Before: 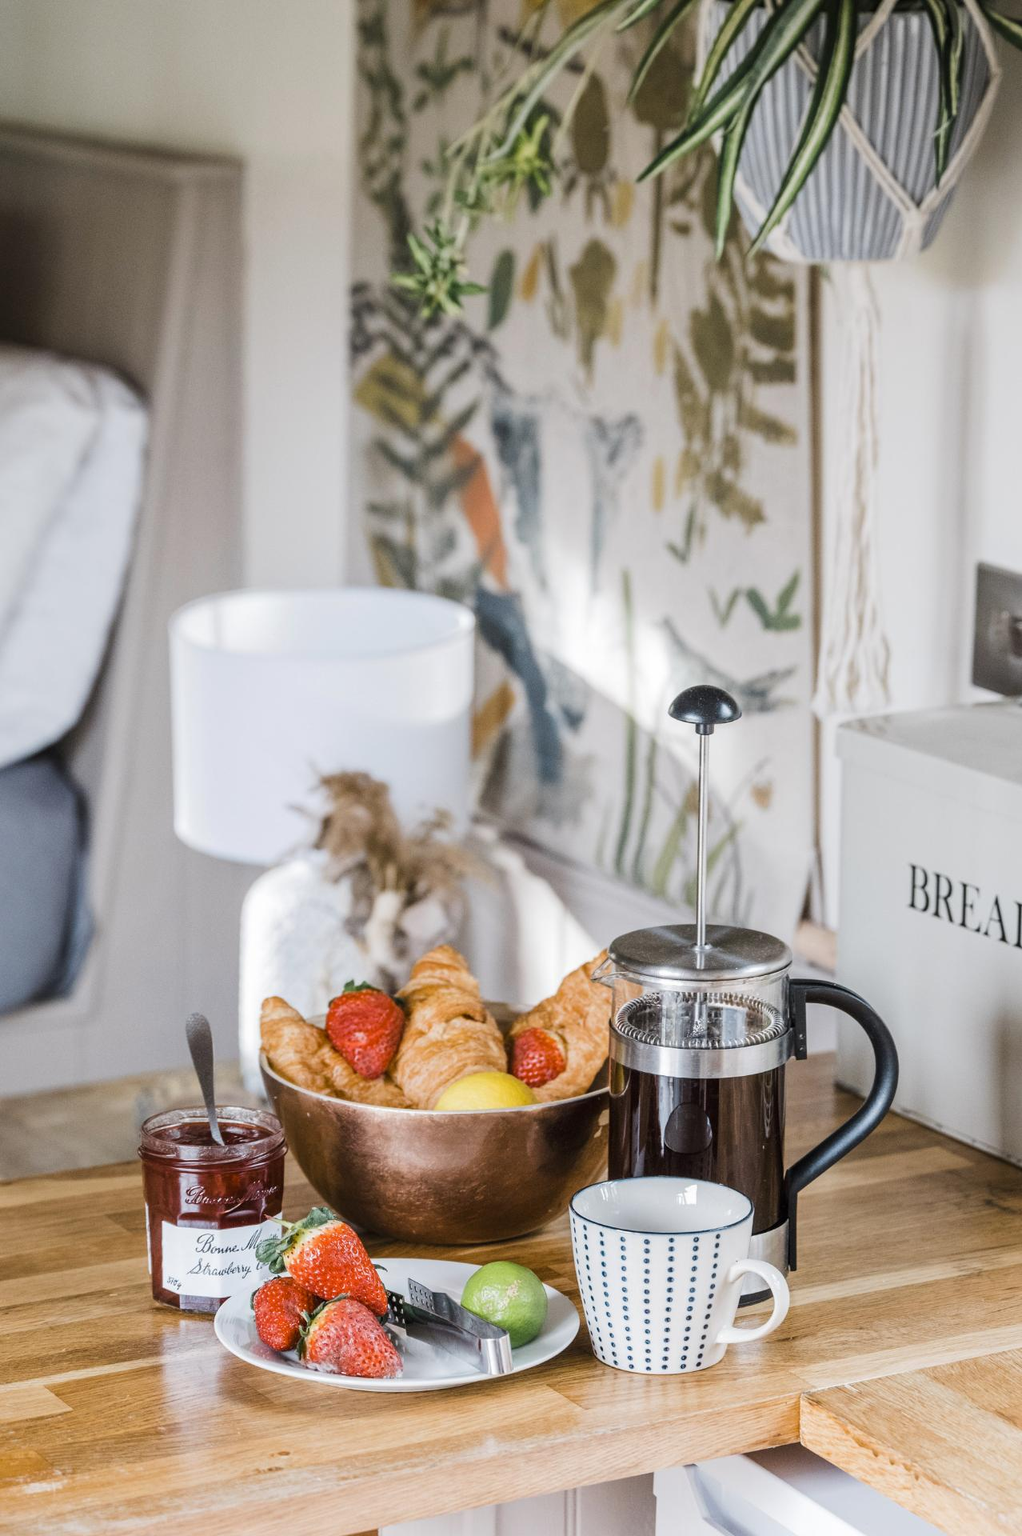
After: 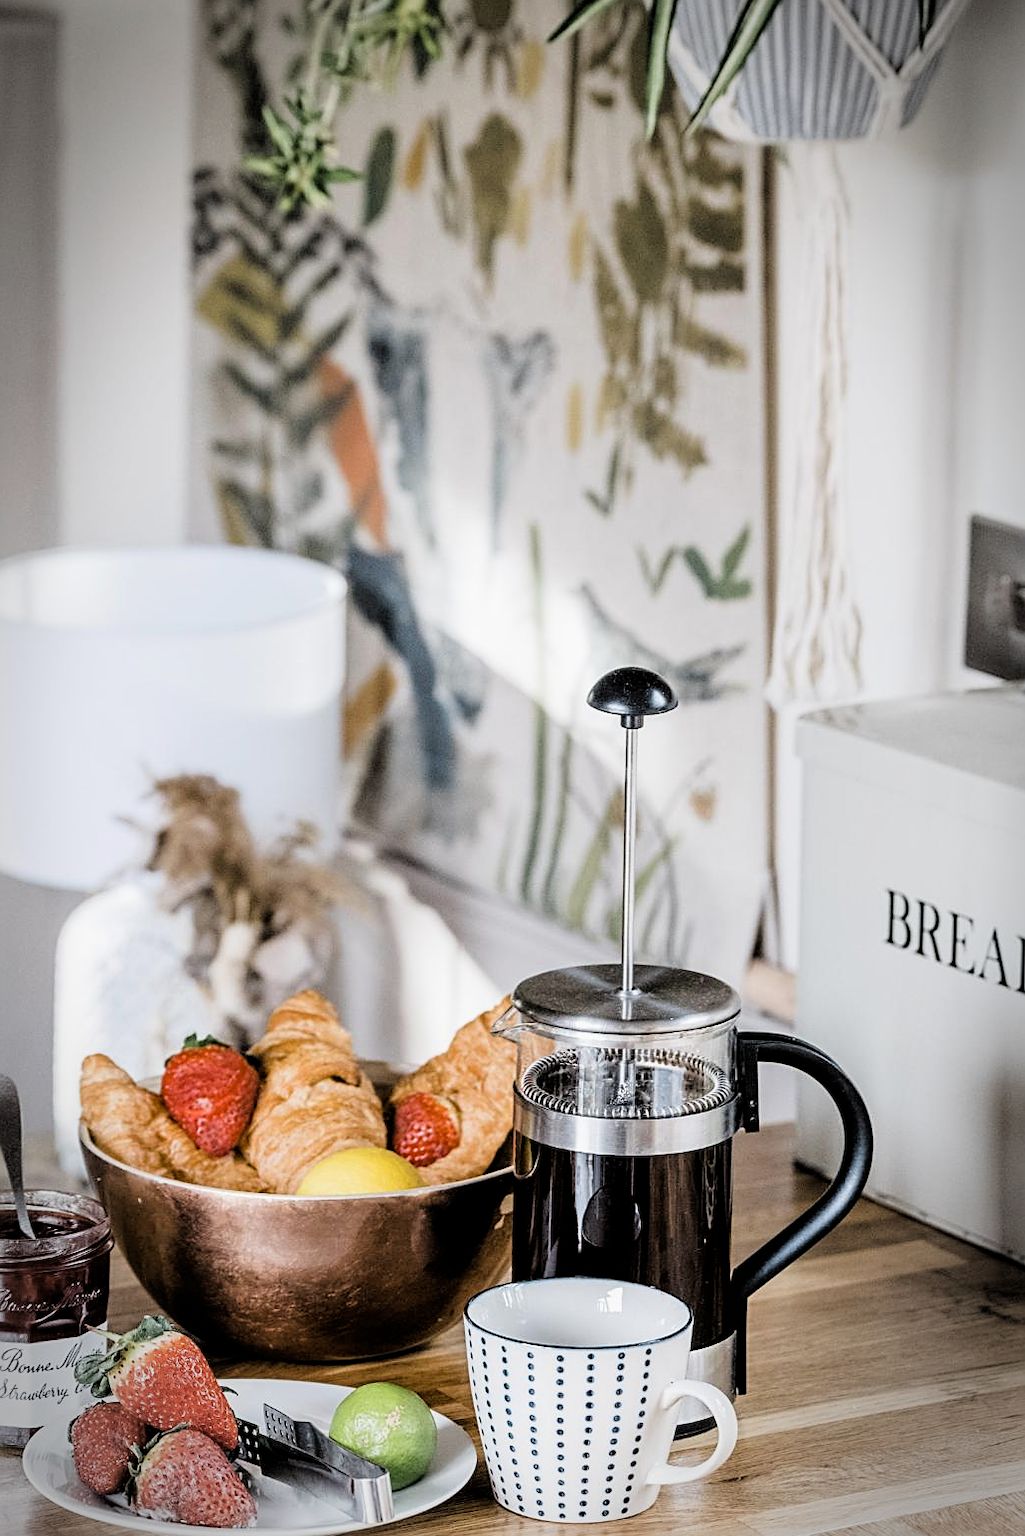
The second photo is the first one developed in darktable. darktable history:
crop: left 19.177%, top 9.683%, bottom 9.783%
vignetting: automatic ratio true, dithering 16-bit output
filmic rgb: black relative exposure -3.7 EV, white relative exposure 2.77 EV, dynamic range scaling -5.16%, hardness 3.04
sharpen: on, module defaults
